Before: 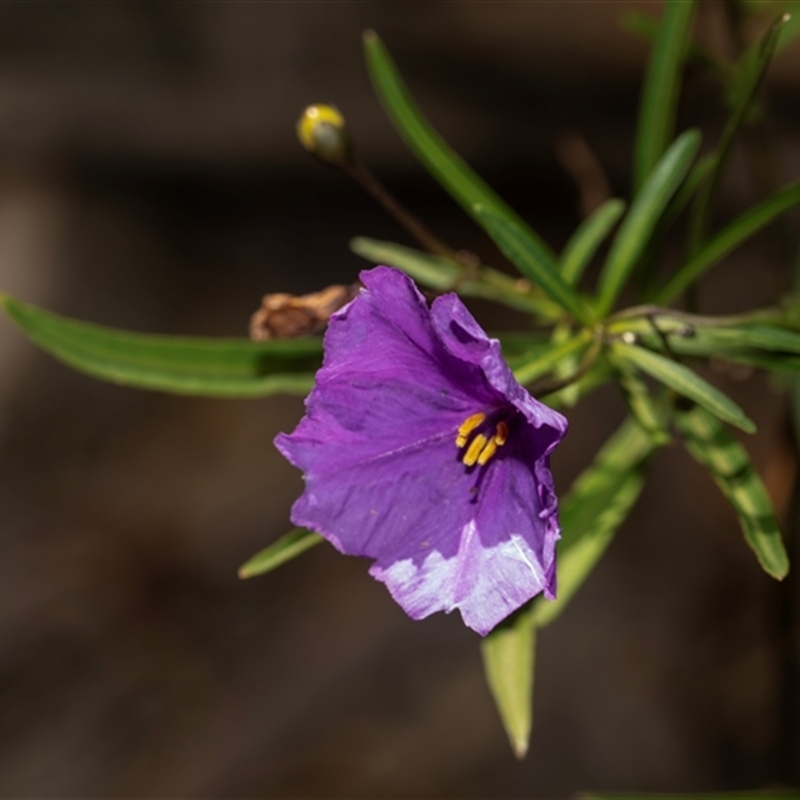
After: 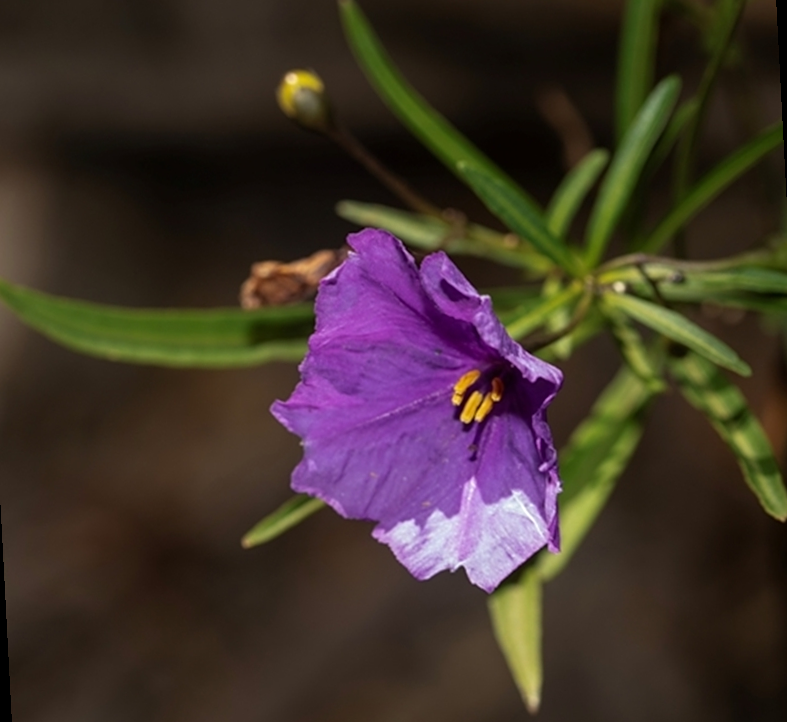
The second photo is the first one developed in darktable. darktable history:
rotate and perspective: rotation -3°, crop left 0.031, crop right 0.968, crop top 0.07, crop bottom 0.93
sharpen: amount 0.2
